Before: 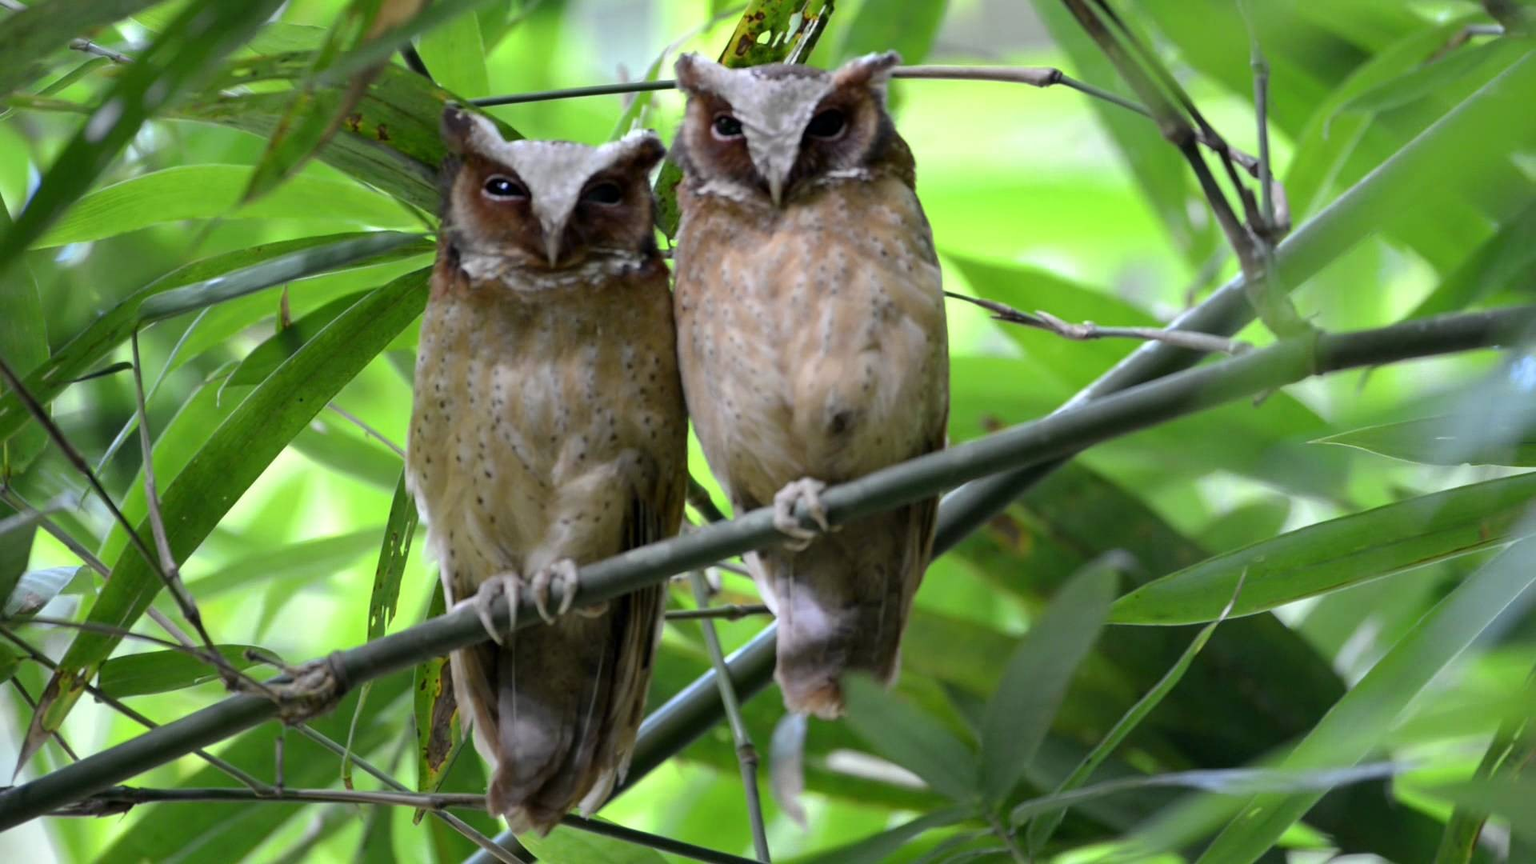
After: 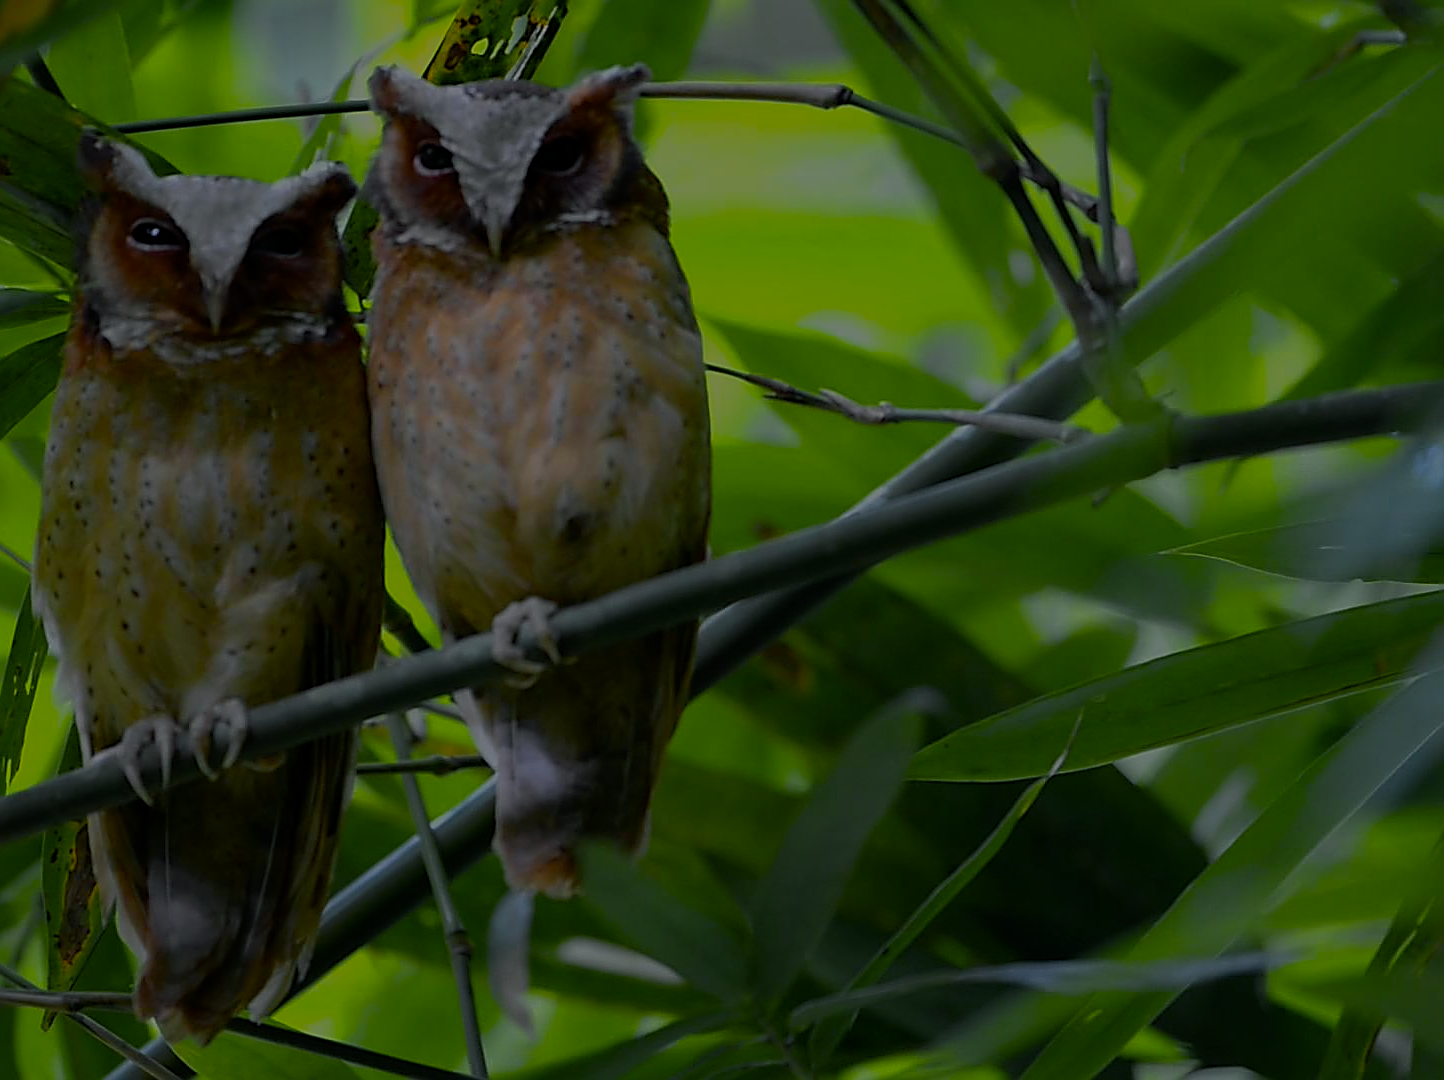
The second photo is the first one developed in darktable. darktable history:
color balance rgb: shadows lift › chroma 2.037%, shadows lift › hue 217.02°, perceptual saturation grading › global saturation 30.186%, perceptual brilliance grading › global brilliance 3.006%, perceptual brilliance grading › highlights -2.85%, perceptual brilliance grading › shadows 2.93%, global vibrance 9.396%
contrast brightness saturation: saturation 0.131
sharpen: radius 1.695, amount 1.301
color zones: curves: ch0 [(0, 0.511) (0.143, 0.531) (0.286, 0.56) (0.429, 0.5) (0.571, 0.5) (0.714, 0.5) (0.857, 0.5) (1, 0.5)]; ch1 [(0, 0.525) (0.143, 0.705) (0.286, 0.715) (0.429, 0.35) (0.571, 0.35) (0.714, 0.35) (0.857, 0.4) (1, 0.4)]; ch2 [(0, 0.572) (0.143, 0.512) (0.286, 0.473) (0.429, 0.45) (0.571, 0.5) (0.714, 0.5) (0.857, 0.518) (1, 0.518)]
crop and rotate: left 24.778%
exposure: exposure -2.403 EV, compensate exposure bias true, compensate highlight preservation false
